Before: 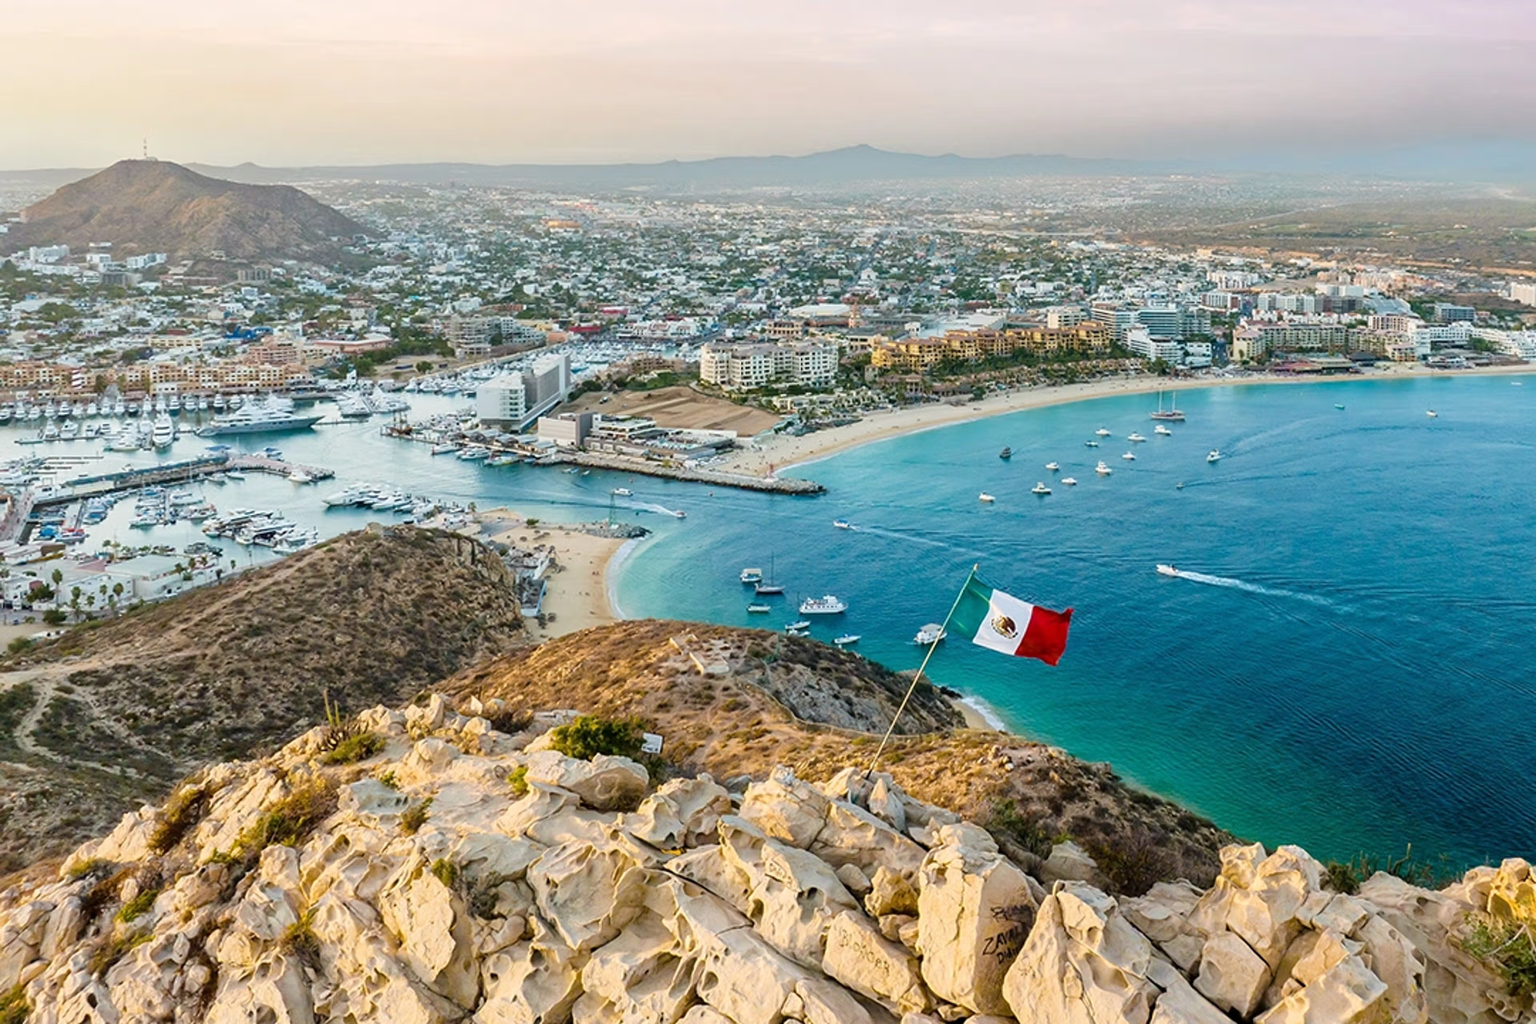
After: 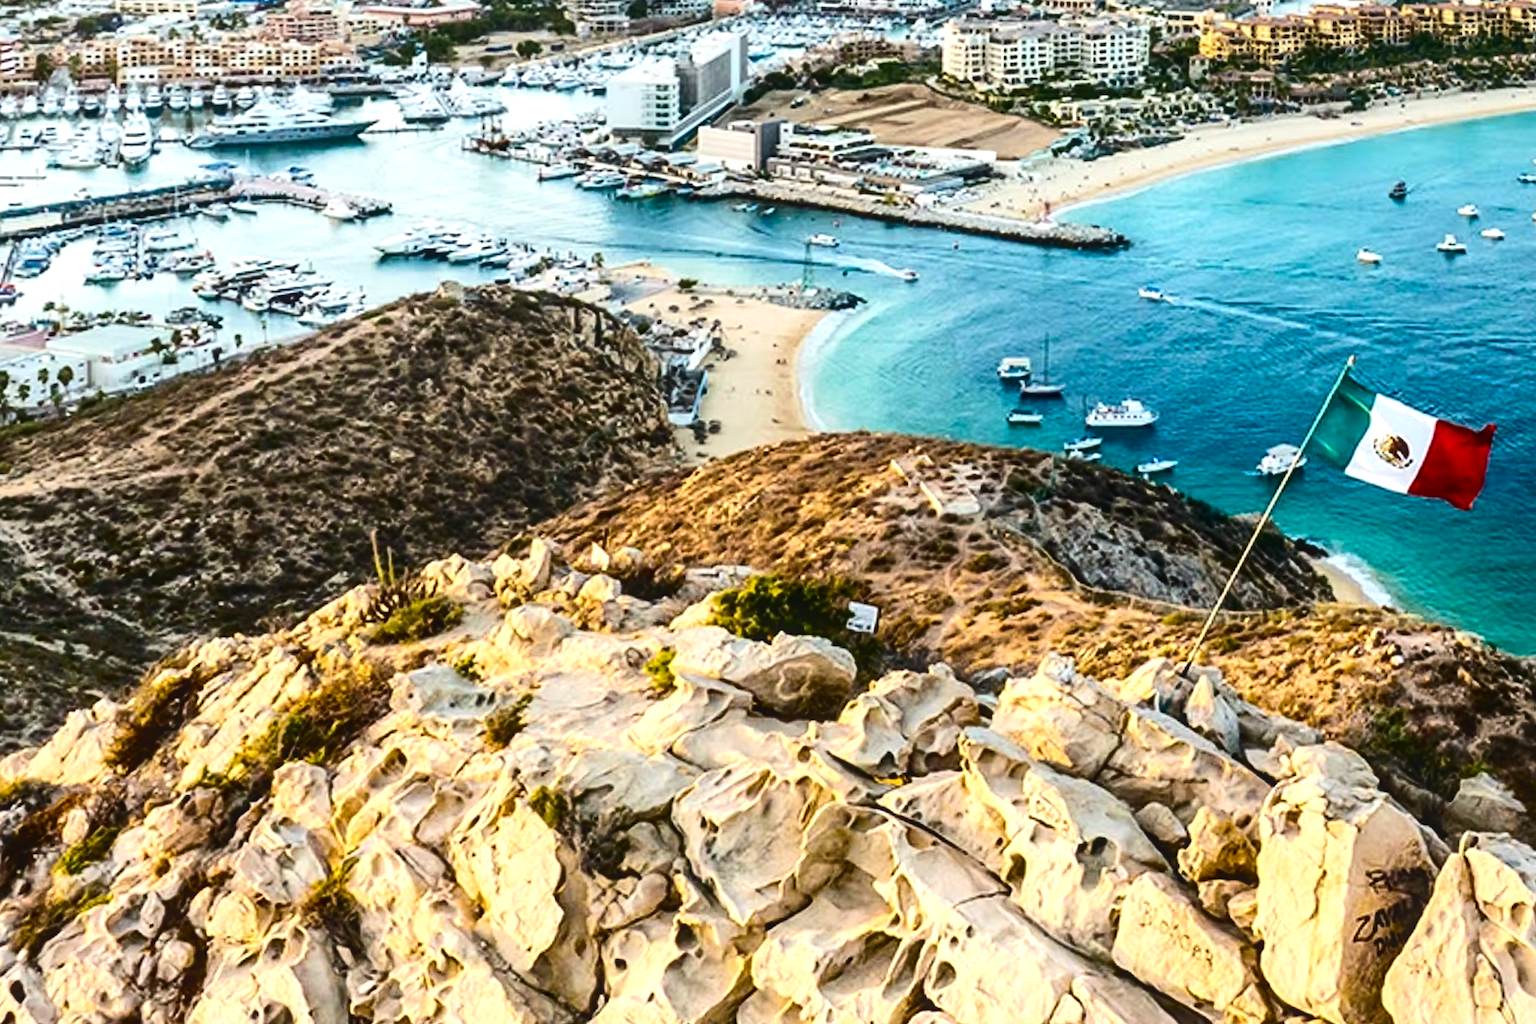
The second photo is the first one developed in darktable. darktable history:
contrast brightness saturation: contrast 0.2, brightness -0.11, saturation 0.1
tone equalizer: -8 EV -0.75 EV, -7 EV -0.7 EV, -6 EV -0.6 EV, -5 EV -0.4 EV, -3 EV 0.4 EV, -2 EV 0.6 EV, -1 EV 0.7 EV, +0 EV 0.75 EV, edges refinement/feathering 500, mask exposure compensation -1.57 EV, preserve details no
crop and rotate: angle -0.82°, left 3.85%, top 31.828%, right 27.992%
local contrast: detail 110%
